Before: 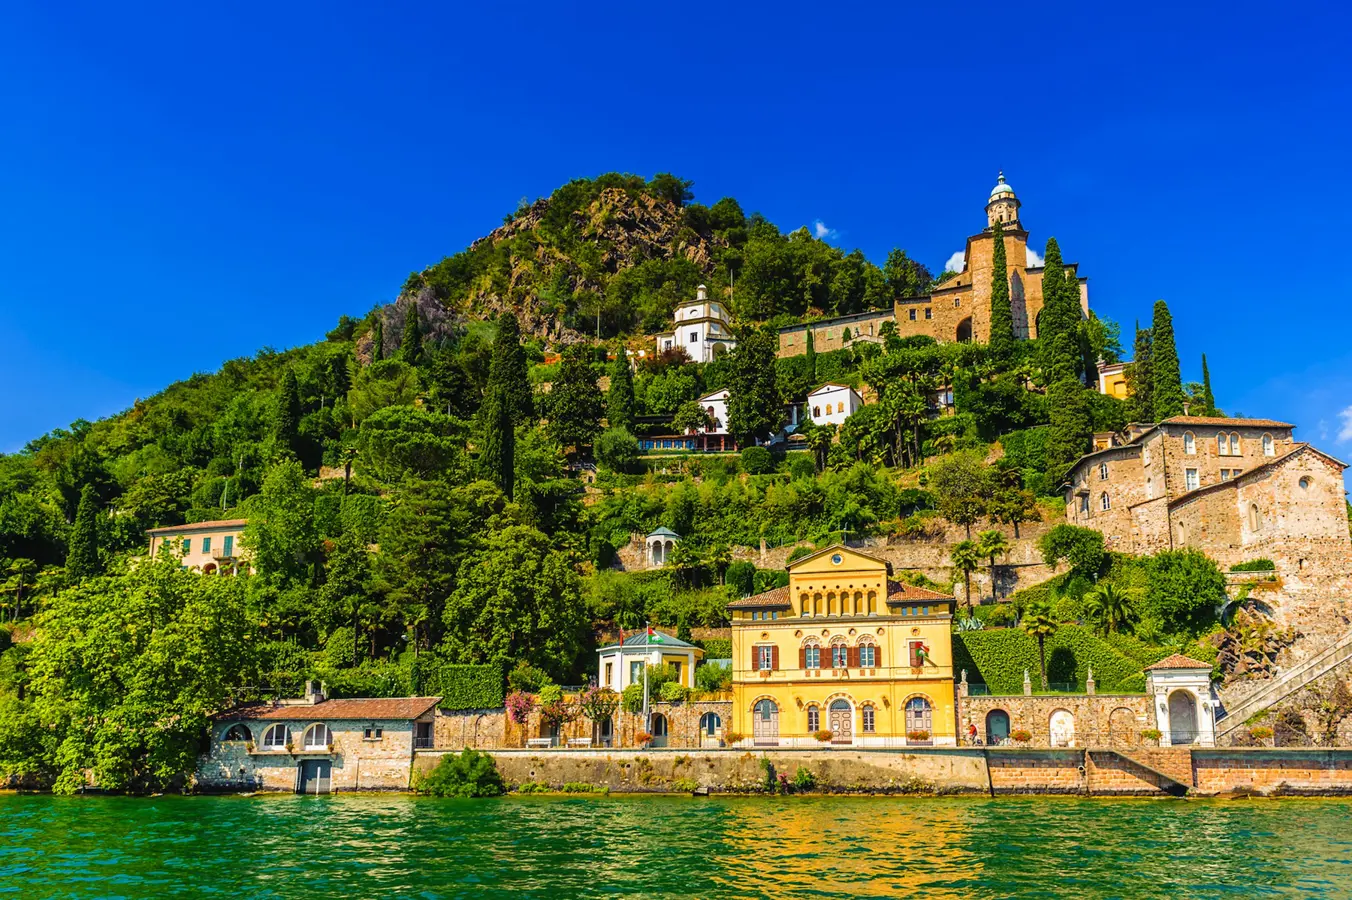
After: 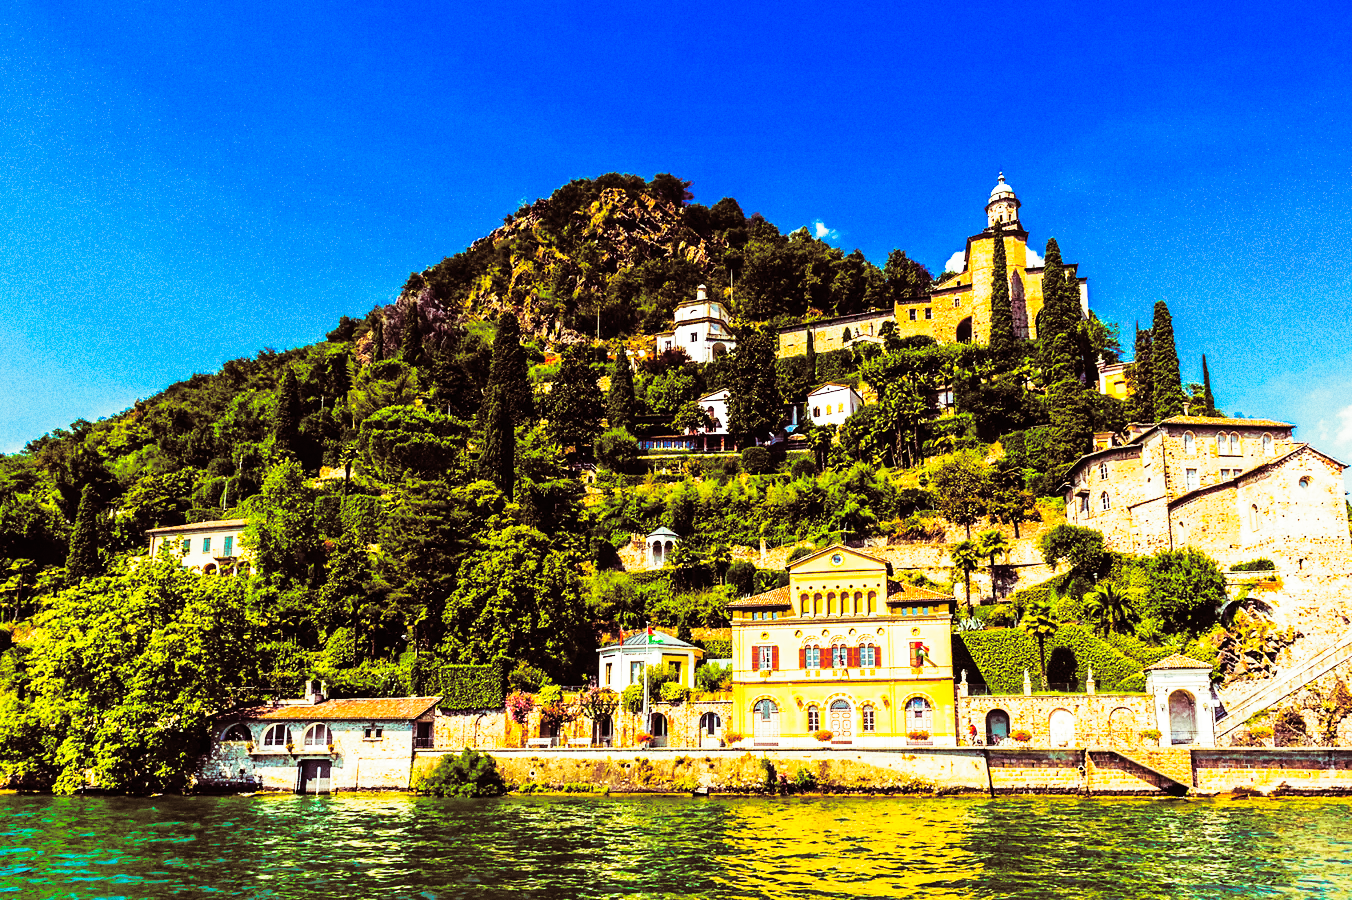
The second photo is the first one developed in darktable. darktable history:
grain: coarseness 22.88 ISO
tone curve: curves: ch0 [(0, 0) (0.003, 0.001) (0.011, 0.005) (0.025, 0.009) (0.044, 0.014) (0.069, 0.018) (0.1, 0.025) (0.136, 0.029) (0.177, 0.042) (0.224, 0.064) (0.277, 0.107) (0.335, 0.182) (0.399, 0.3) (0.468, 0.462) (0.543, 0.639) (0.623, 0.802) (0.709, 0.916) (0.801, 0.963) (0.898, 0.988) (1, 1)], preserve colors none
split-toning: compress 20%
